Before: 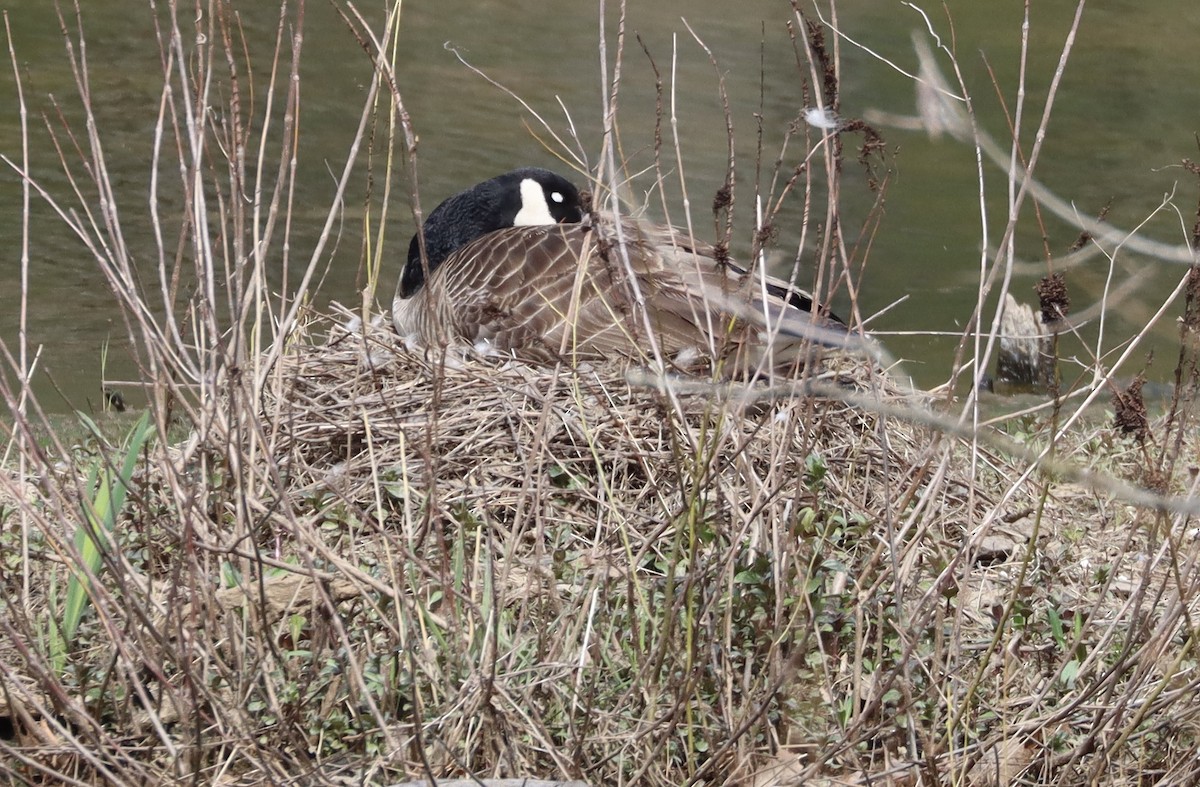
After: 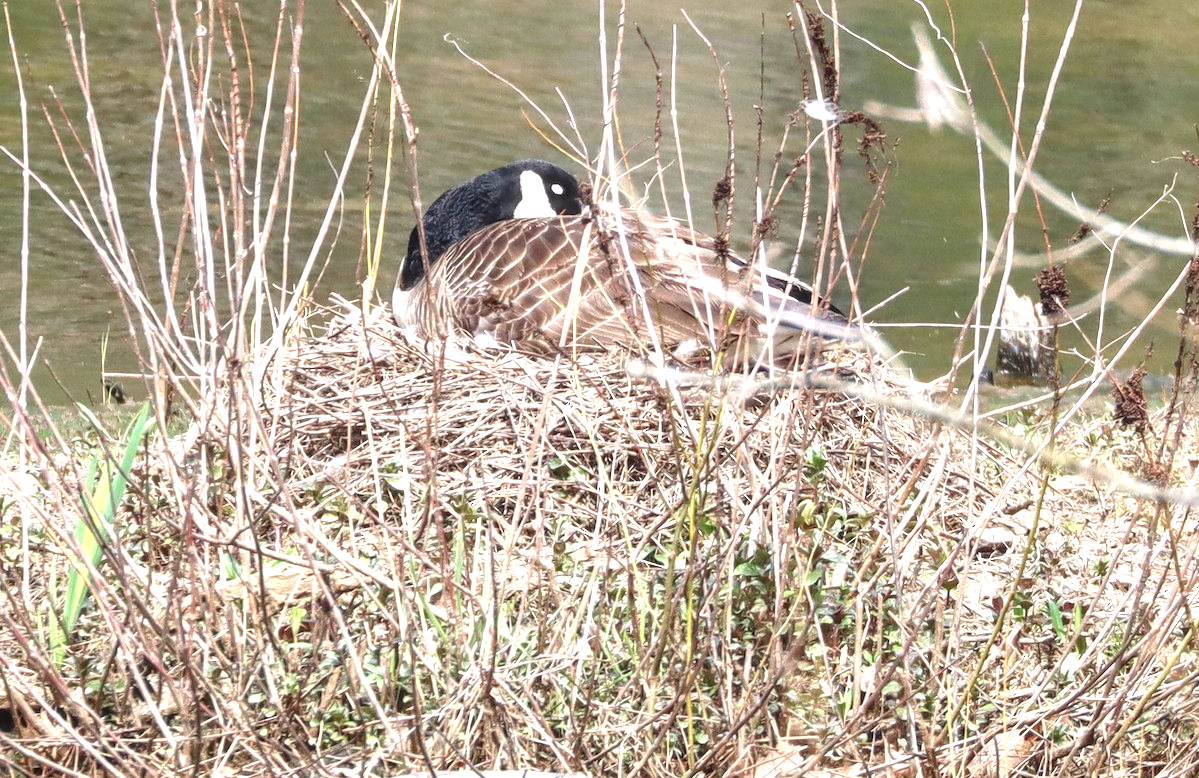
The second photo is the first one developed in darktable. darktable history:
local contrast: on, module defaults
exposure: black level correction 0, exposure 1.2 EV, compensate exposure bias true, compensate highlight preservation false
crop: top 1.049%, right 0.001%
